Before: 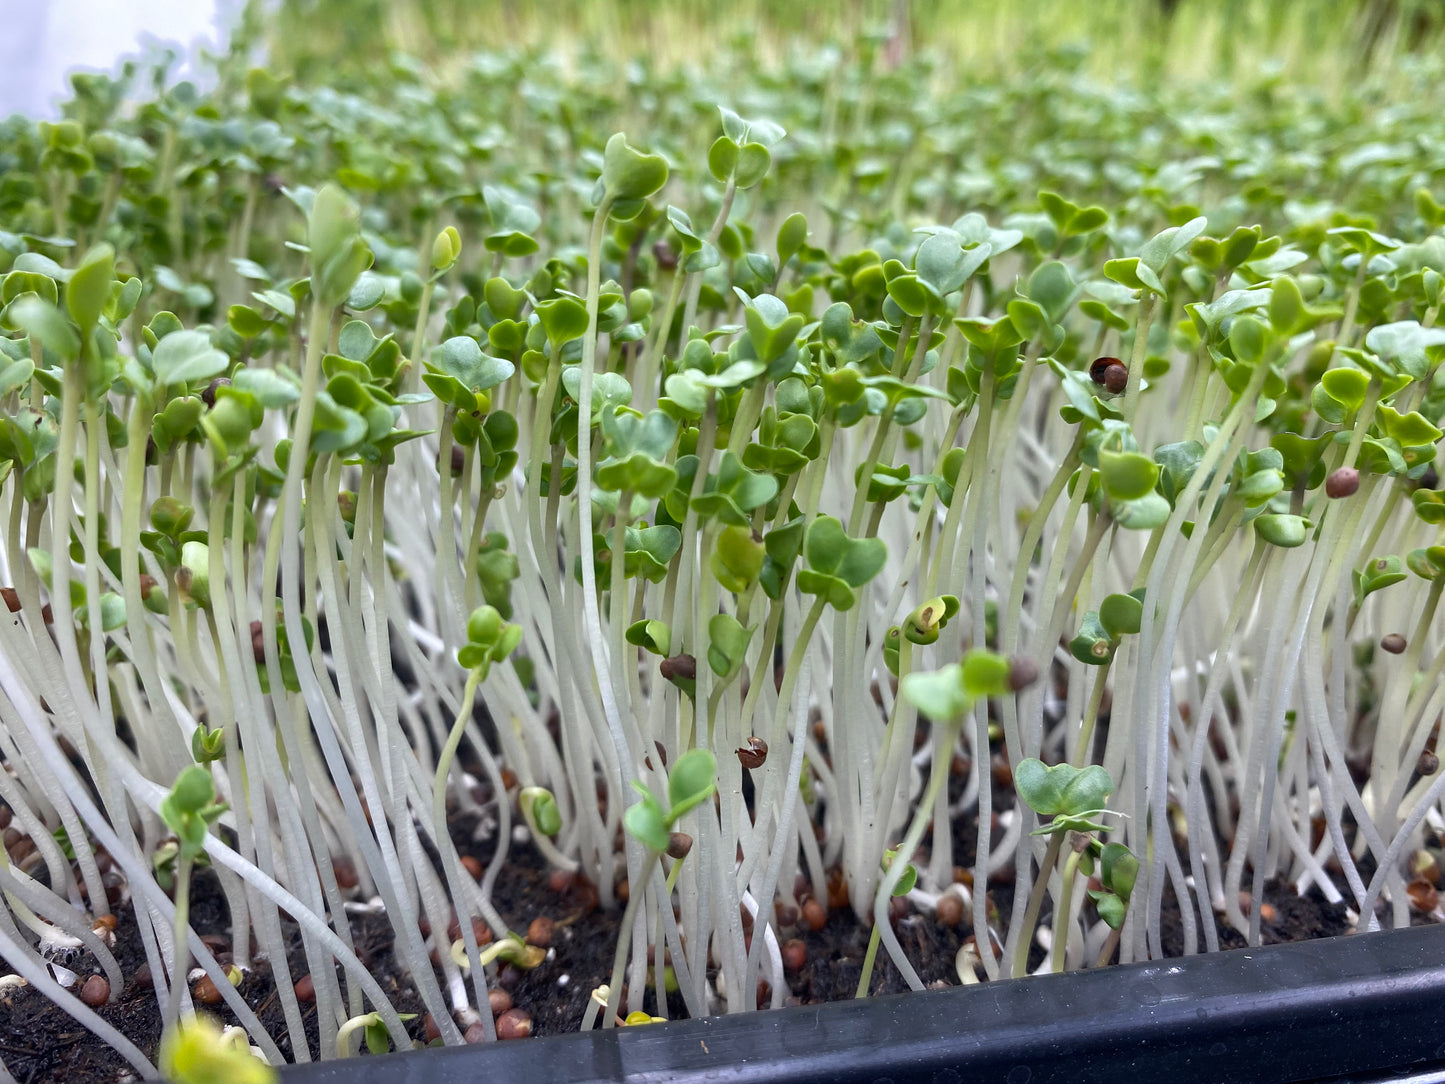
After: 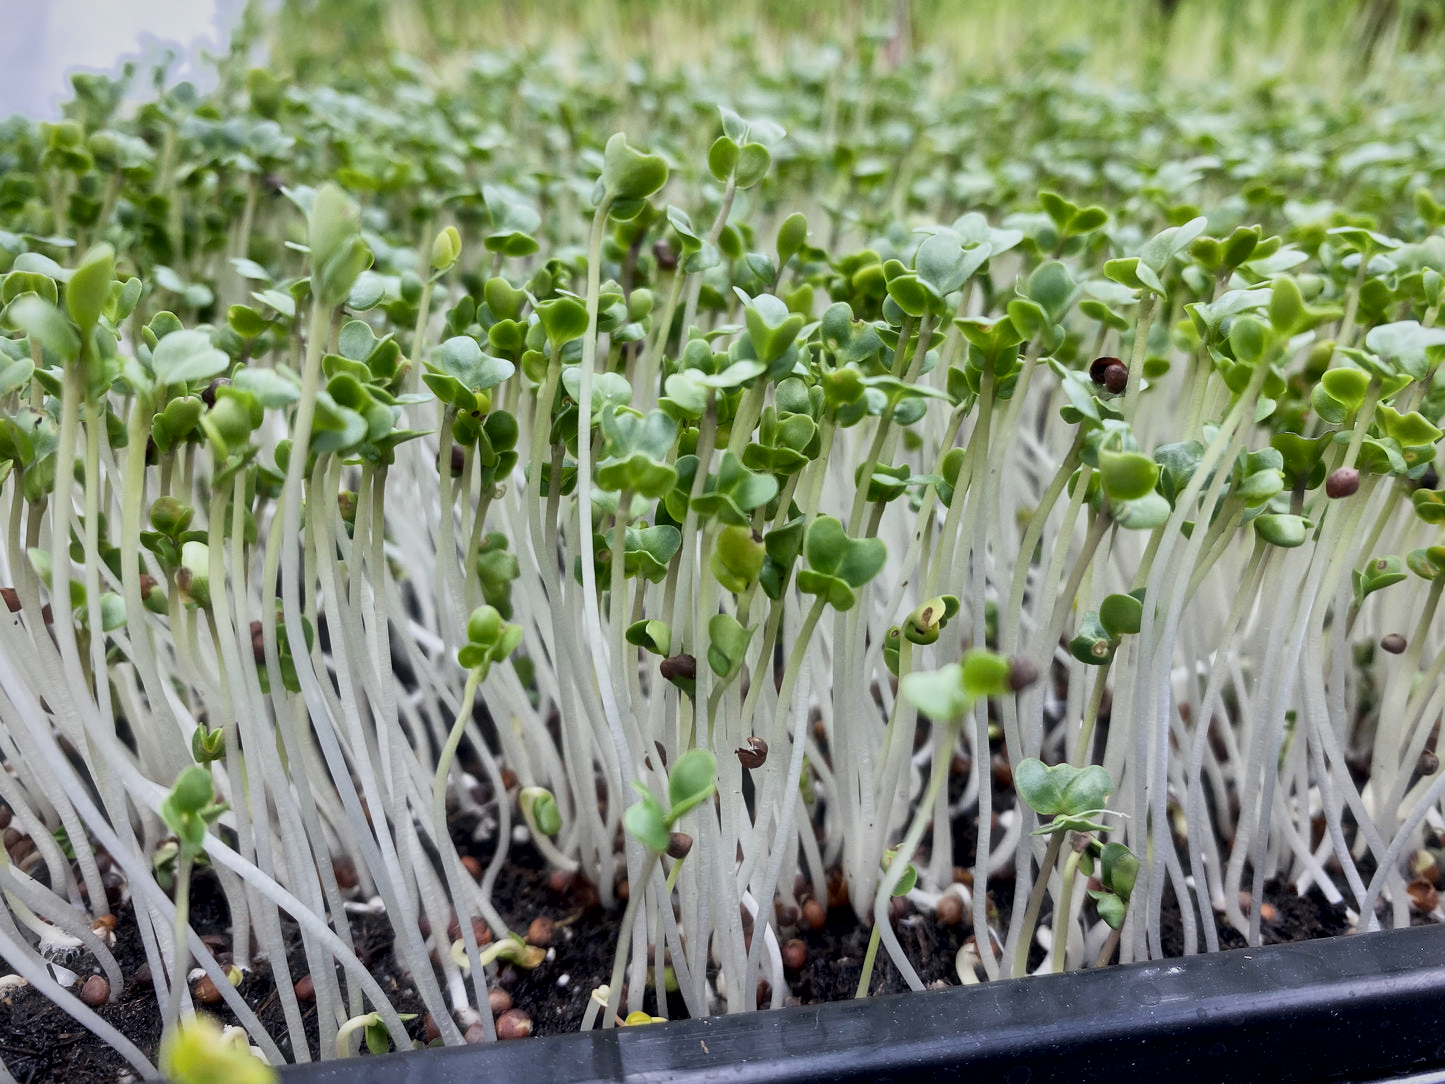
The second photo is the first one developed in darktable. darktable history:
filmic rgb: black relative exposure -7.65 EV, white relative exposure 4.56 EV, hardness 3.61
haze removal: strength -0.096, compatibility mode true, adaptive false
local contrast: mode bilateral grid, contrast 24, coarseness 60, detail 151%, midtone range 0.2
